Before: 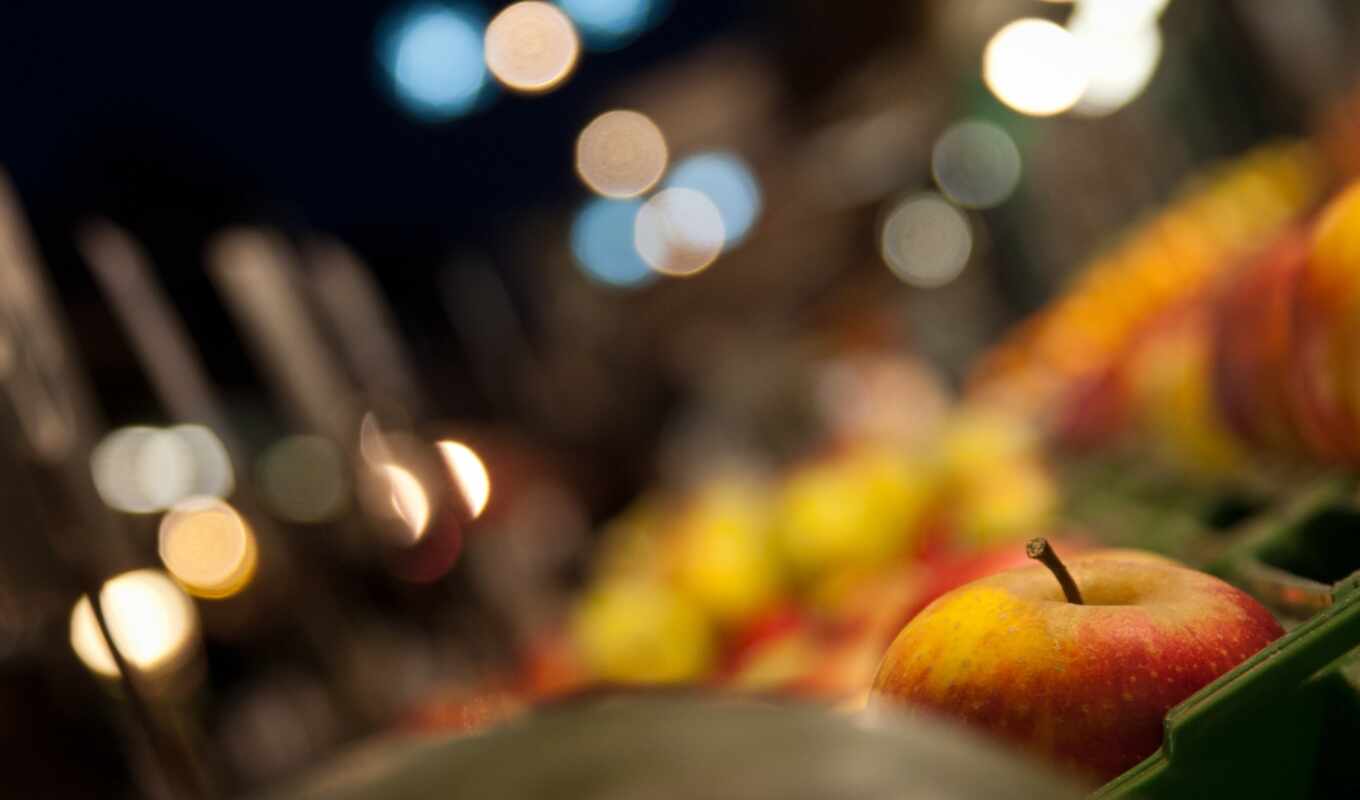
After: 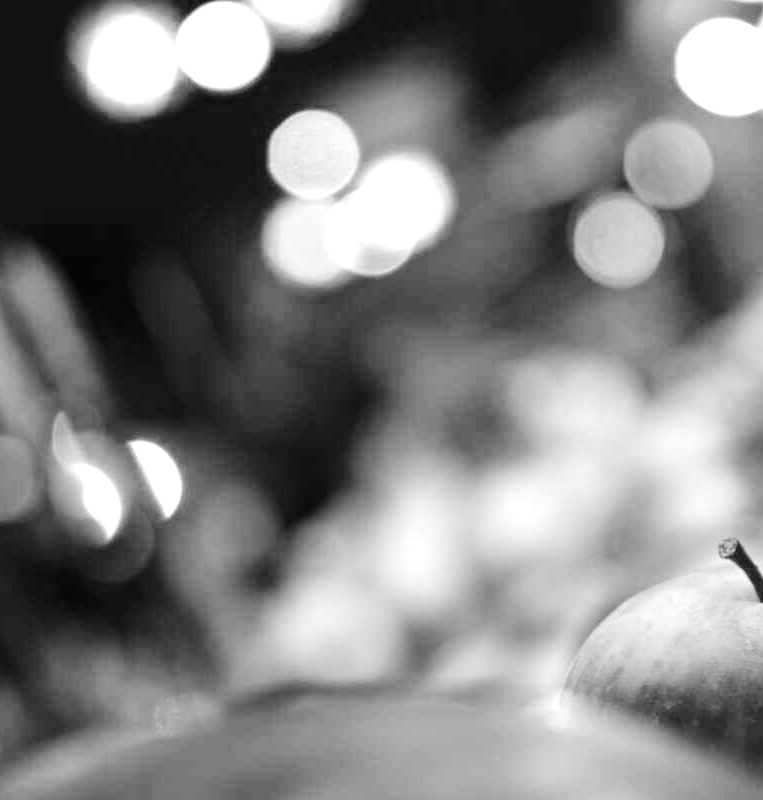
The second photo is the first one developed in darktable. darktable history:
crop and rotate: left 22.689%, right 21.188%
exposure: black level correction 0, exposure 1.464 EV, compensate highlight preservation false
color calibration: output gray [0.253, 0.26, 0.487, 0], illuminant as shot in camera, x 0.358, y 0.373, temperature 4628.91 K
tone curve: curves: ch0 [(0, 0.01) (0.097, 0.07) (0.204, 0.173) (0.447, 0.517) (0.539, 0.624) (0.733, 0.791) (0.879, 0.898) (1, 0.98)]; ch1 [(0, 0) (0.393, 0.415) (0.447, 0.448) (0.485, 0.494) (0.523, 0.509) (0.545, 0.544) (0.574, 0.578) (0.648, 0.674) (1, 1)]; ch2 [(0, 0) (0.369, 0.388) (0.449, 0.431) (0.499, 0.5) (0.521, 0.517) (0.53, 0.54) (0.564, 0.569) (0.674, 0.735) (1, 1)], preserve colors none
